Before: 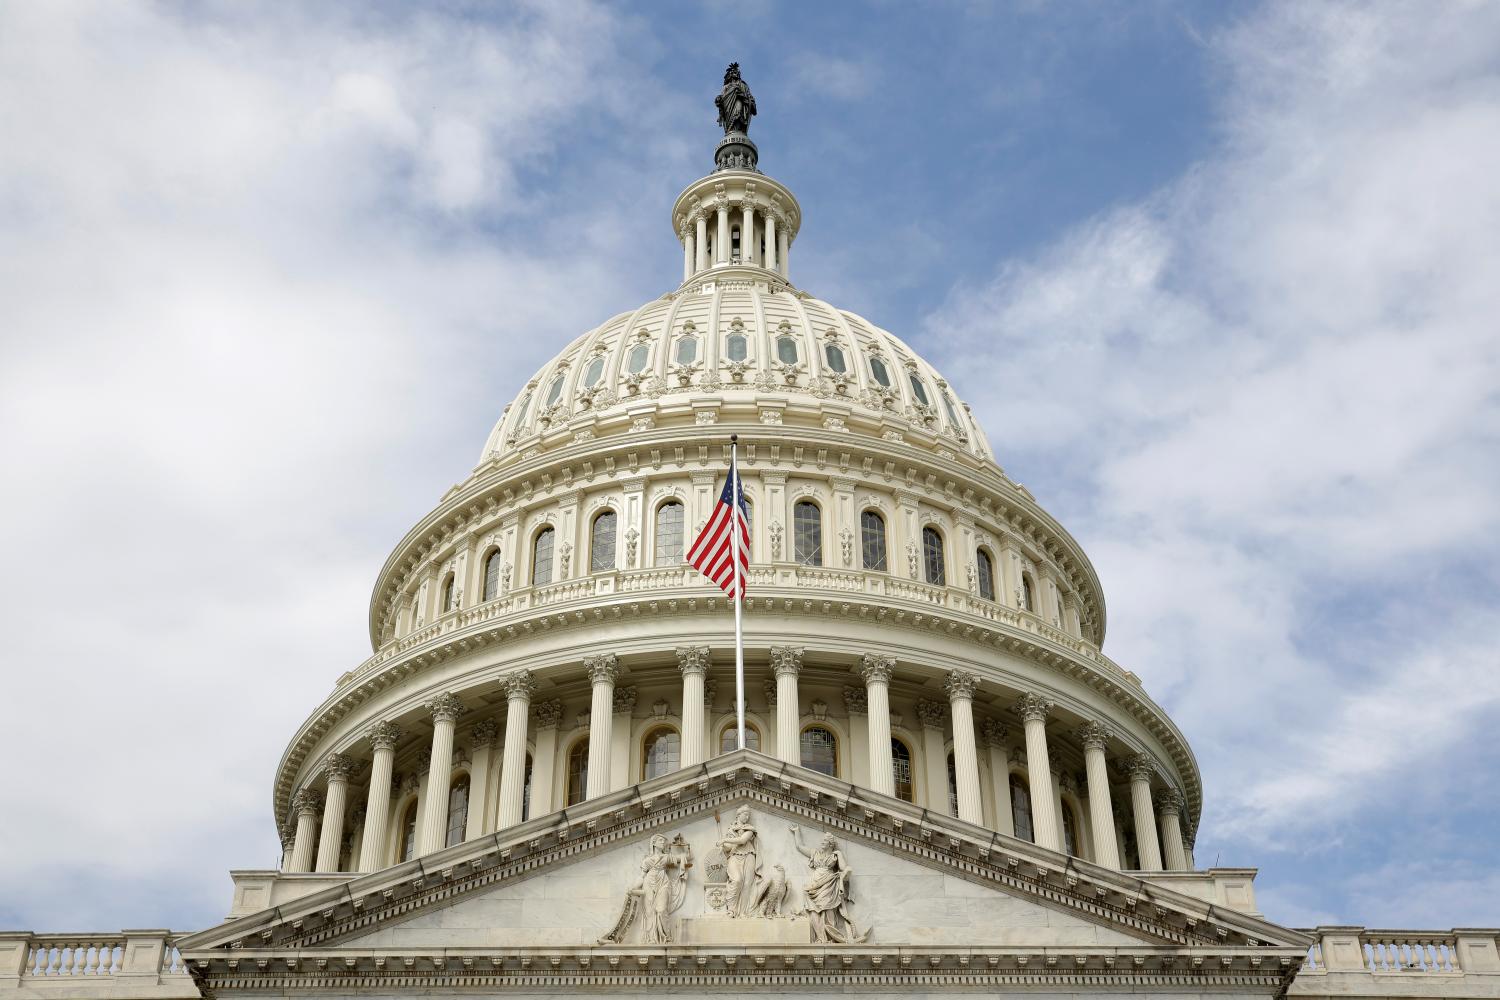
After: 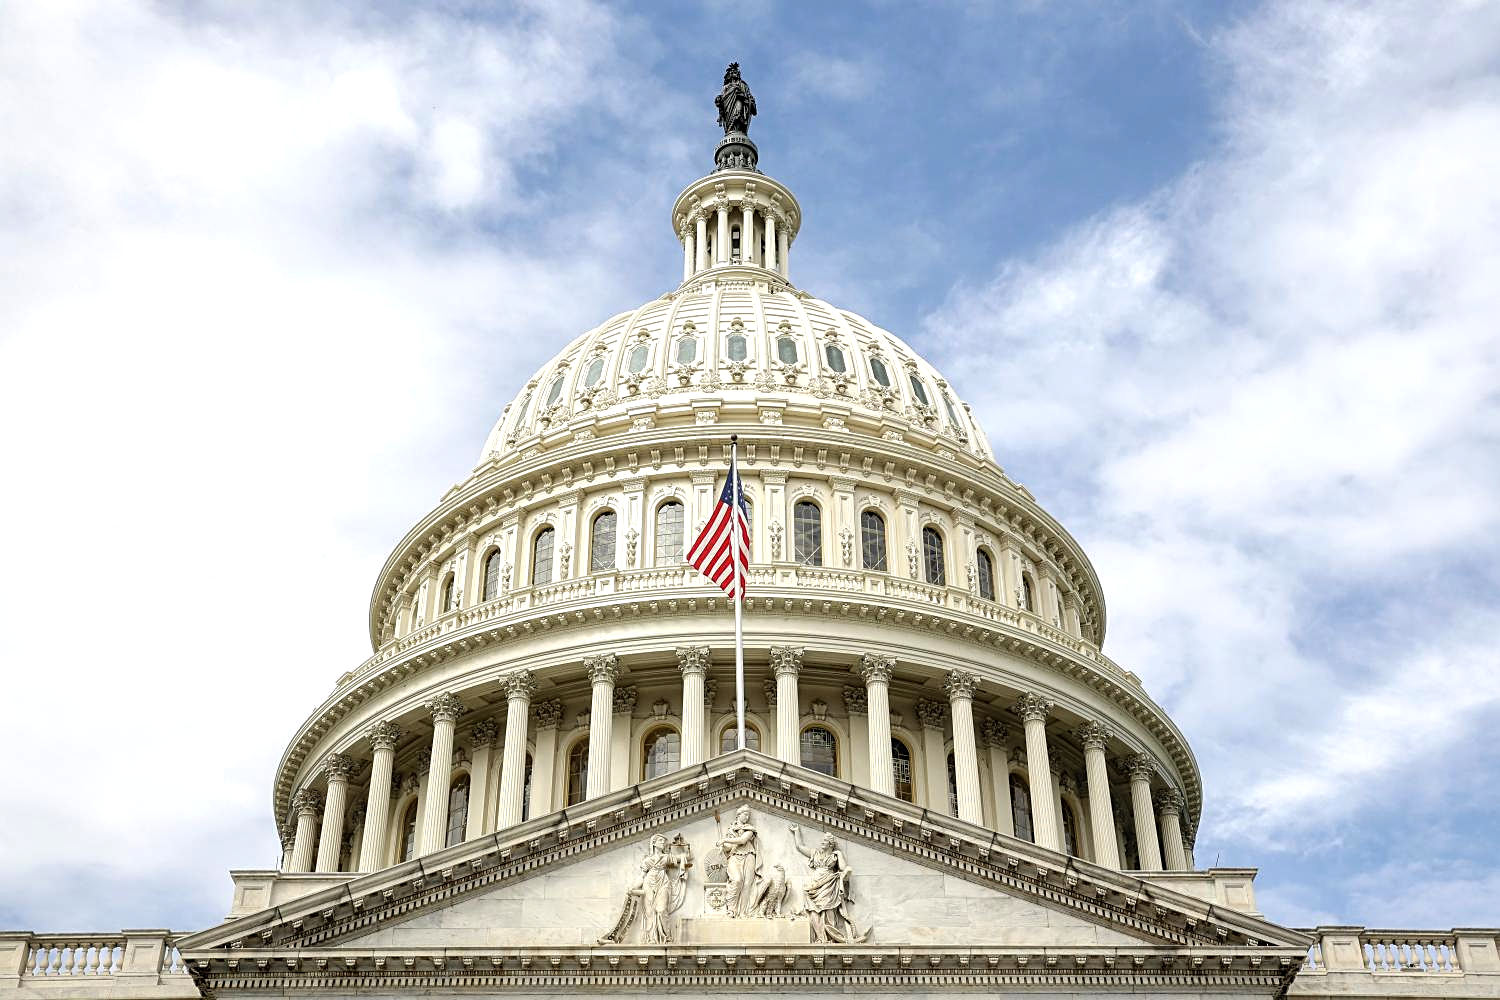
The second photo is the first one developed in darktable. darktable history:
sharpen: on, module defaults
local contrast: on, module defaults
tone equalizer: -8 EV -0.439 EV, -7 EV -0.426 EV, -6 EV -0.309 EV, -5 EV -0.247 EV, -3 EV 0.227 EV, -2 EV 0.349 EV, -1 EV 0.401 EV, +0 EV 0.433 EV
